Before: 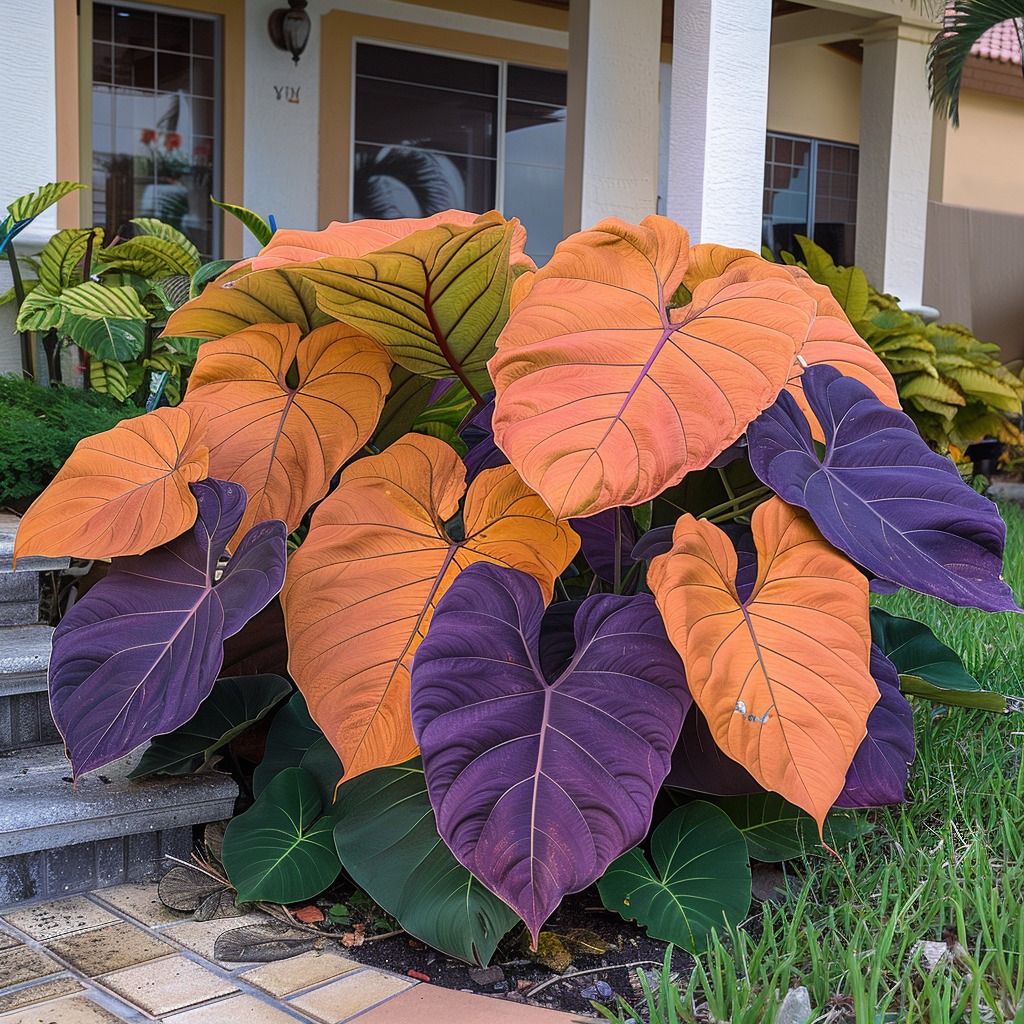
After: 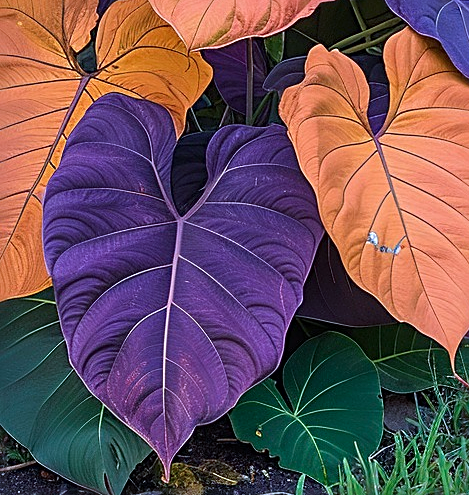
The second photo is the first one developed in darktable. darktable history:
color calibration: illuminant as shot in camera, x 0.378, y 0.381, temperature 4093.13 K, saturation algorithm version 1 (2020)
sharpen: radius 2.531, amount 0.628
crop: left 35.976%, top 45.819%, right 18.162%, bottom 5.807%
contrast brightness saturation: saturation 0.13
